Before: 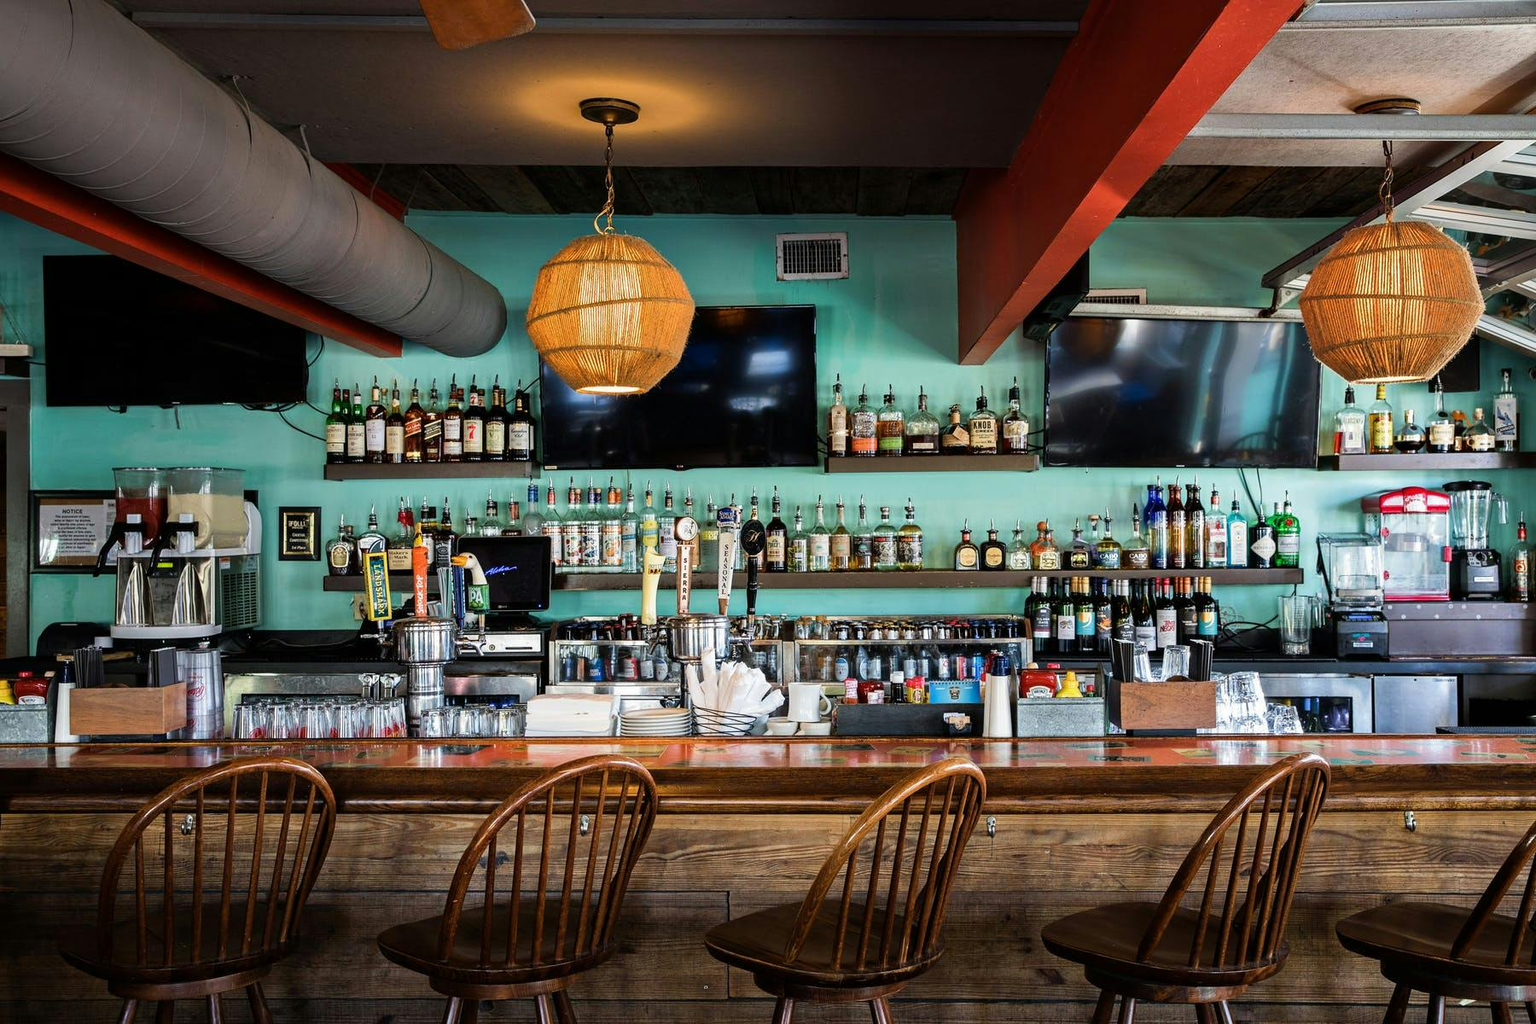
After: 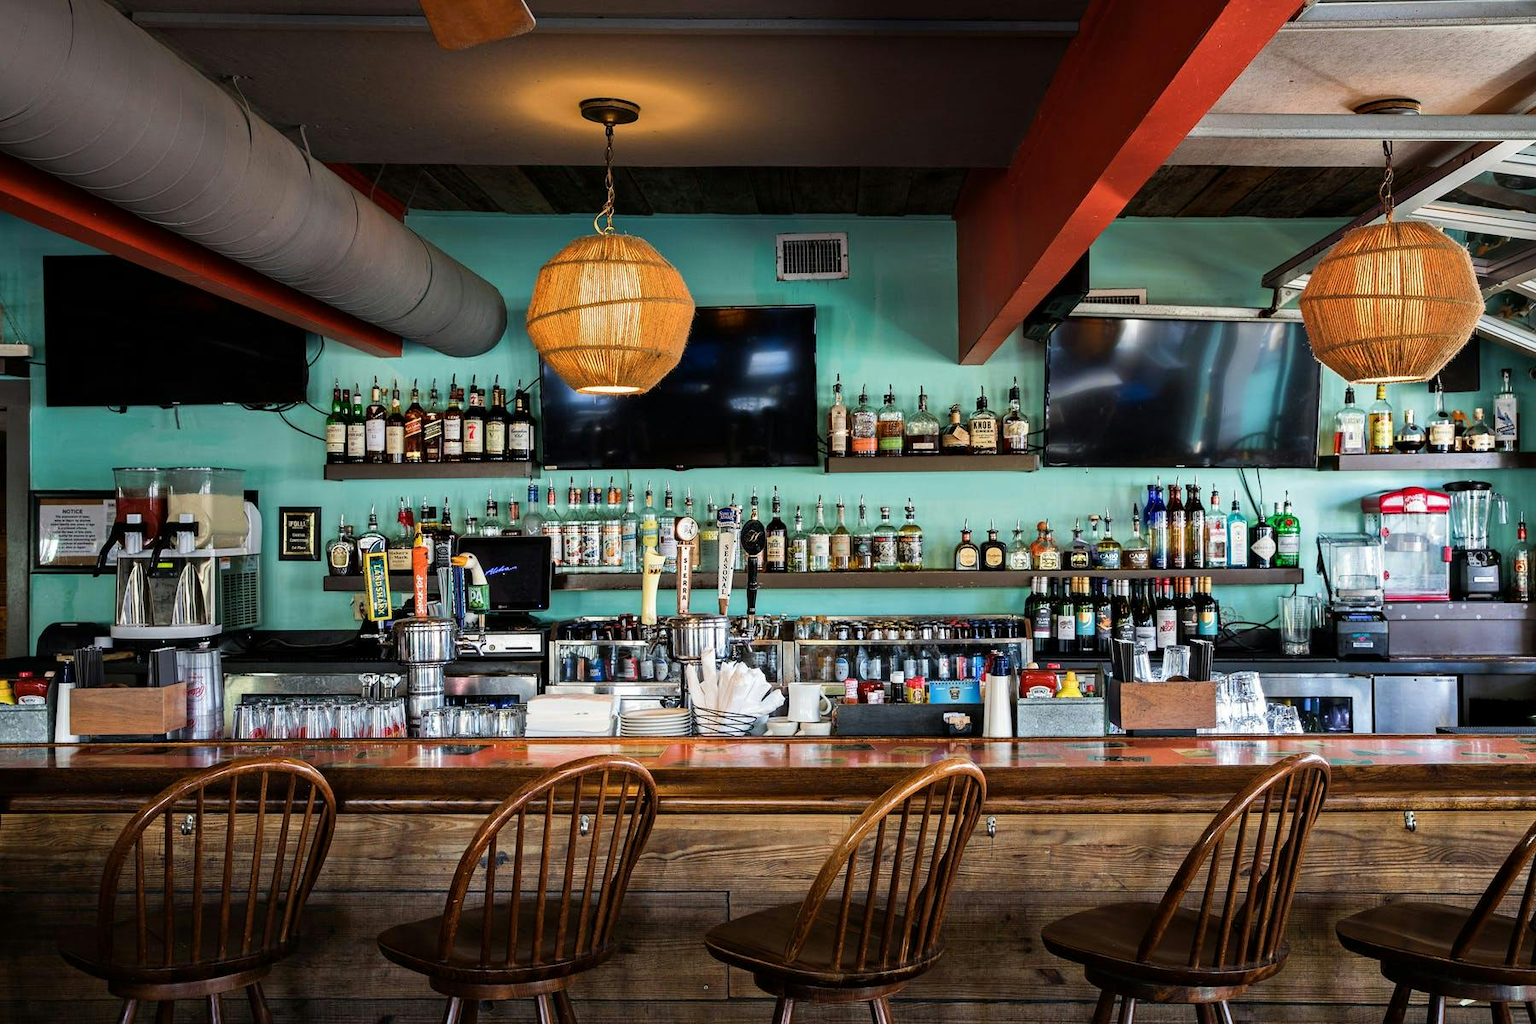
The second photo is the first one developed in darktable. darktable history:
contrast equalizer: octaves 7, y [[0.5, 0.496, 0.435, 0.435, 0.496, 0.5], [0.5 ×6], [0.5 ×6], [0 ×6], [0 ×6]], mix -0.087
